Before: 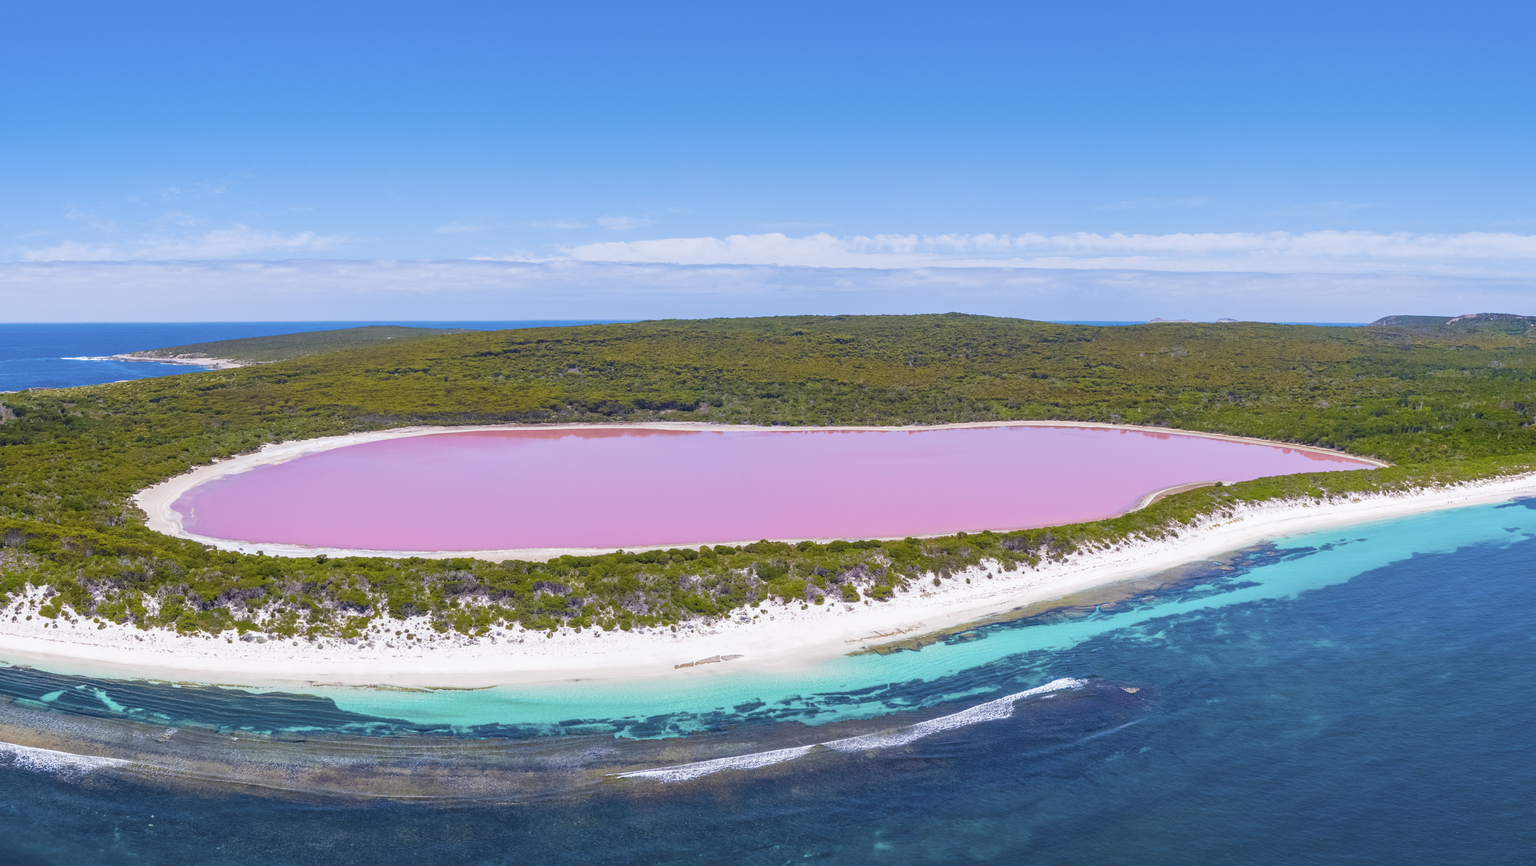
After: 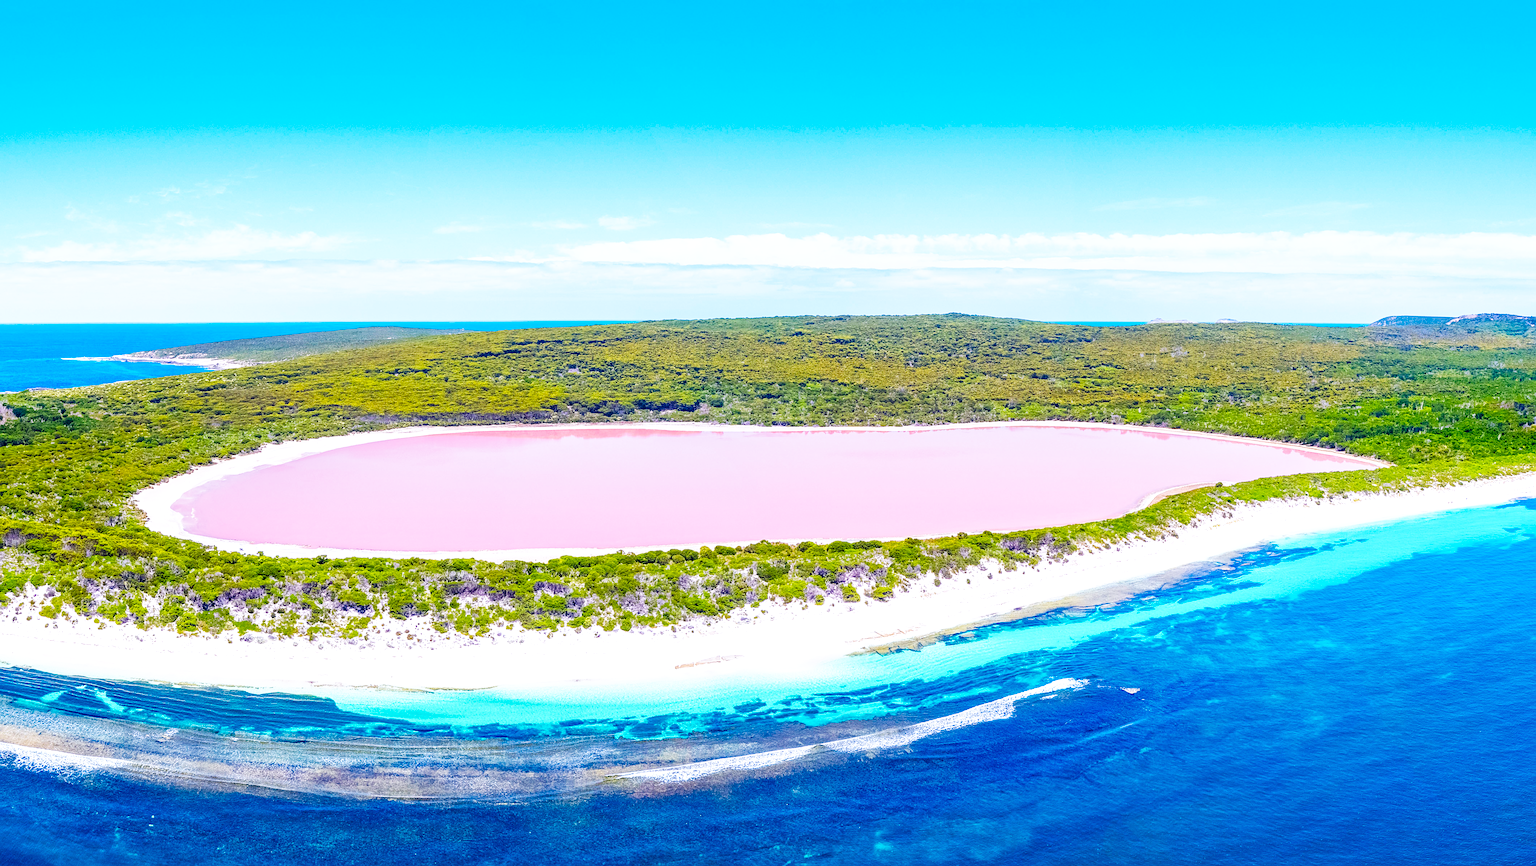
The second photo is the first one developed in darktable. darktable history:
base curve: curves: ch0 [(0, 0) (0.007, 0.004) (0.027, 0.03) (0.046, 0.07) (0.207, 0.54) (0.442, 0.872) (0.673, 0.972) (1, 1)], preserve colors none
local contrast: highlights 100%, shadows 100%, detail 120%, midtone range 0.2
color calibration: illuminant custom, x 0.368, y 0.373, temperature 4330.32 K
color balance rgb: shadows lift › hue 87.51°, highlights gain › chroma 1.62%, highlights gain › hue 55.1°, global offset › chroma 0.06%, global offset › hue 253.66°, linear chroma grading › global chroma 0.5%
color zones: curves: ch0 [(0, 0.613) (0.01, 0.613) (0.245, 0.448) (0.498, 0.529) (0.642, 0.665) (0.879, 0.777) (0.99, 0.613)]; ch1 [(0, 0) (0.143, 0) (0.286, 0) (0.429, 0) (0.571, 0) (0.714, 0) (0.857, 0)], mix -121.96%
lens correction: correction method embedded metadata, crop 1, focal 40, aperture 4, distance 15.16, camera "ILCE-7M3", lens "FE 40mm F2.5 G"
sharpen: on, module defaults
